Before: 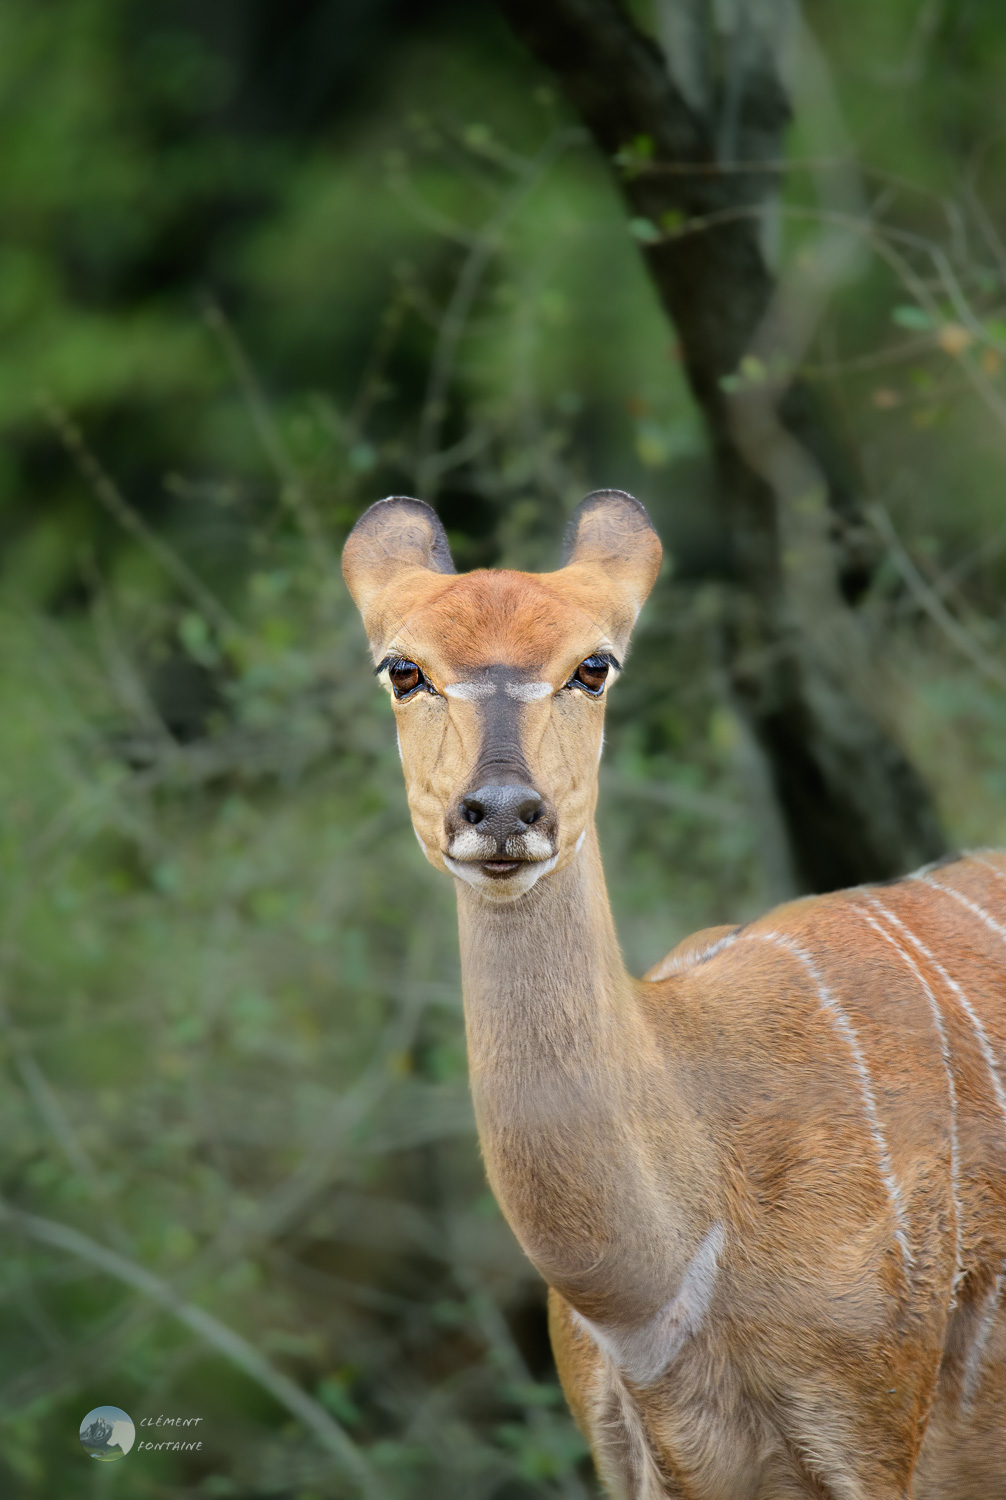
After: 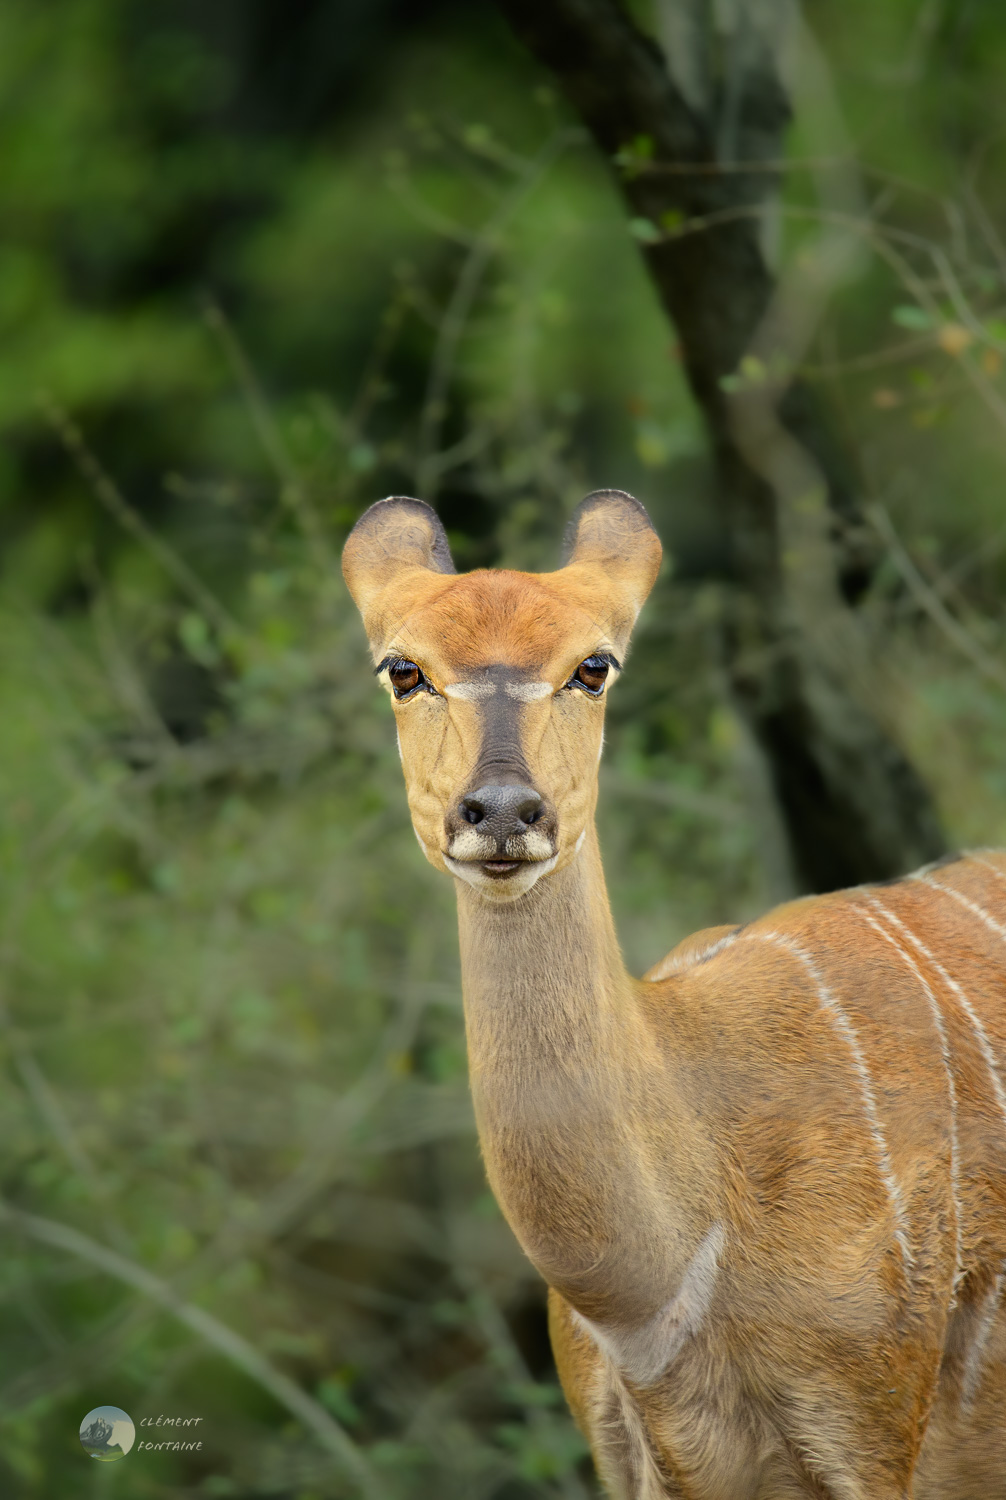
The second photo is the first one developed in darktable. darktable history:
white balance: red 0.982, blue 1.018
color correction: highlights a* 1.39, highlights b* 17.83
